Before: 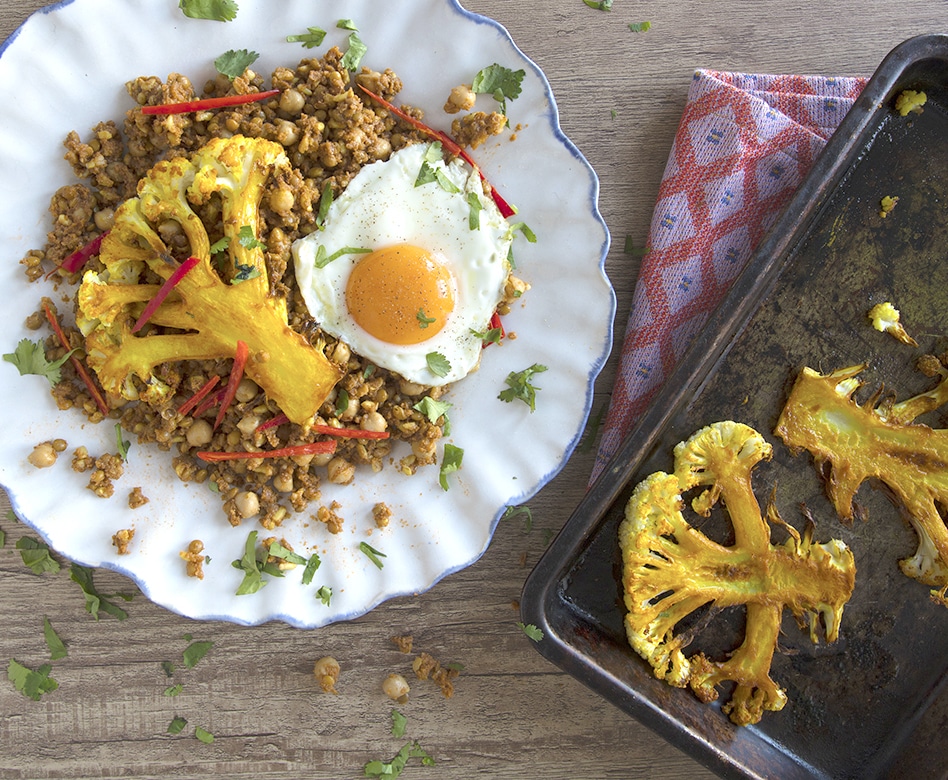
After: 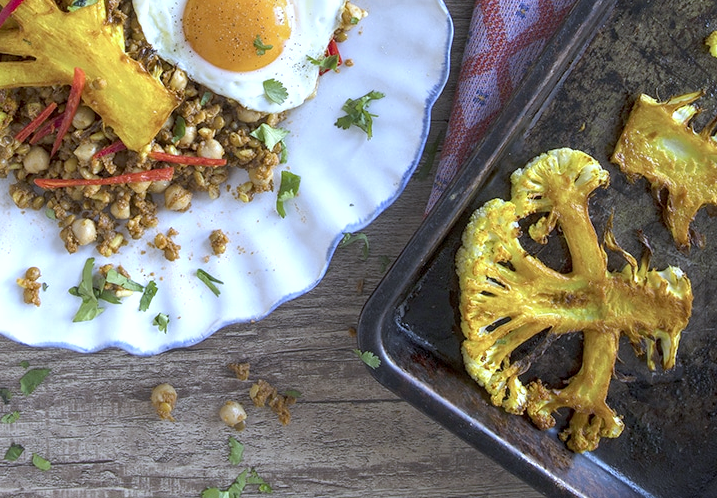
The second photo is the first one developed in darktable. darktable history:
local contrast: on, module defaults
white balance: red 0.948, green 1.02, blue 1.176
crop and rotate: left 17.299%, top 35.115%, right 7.015%, bottom 1.024%
